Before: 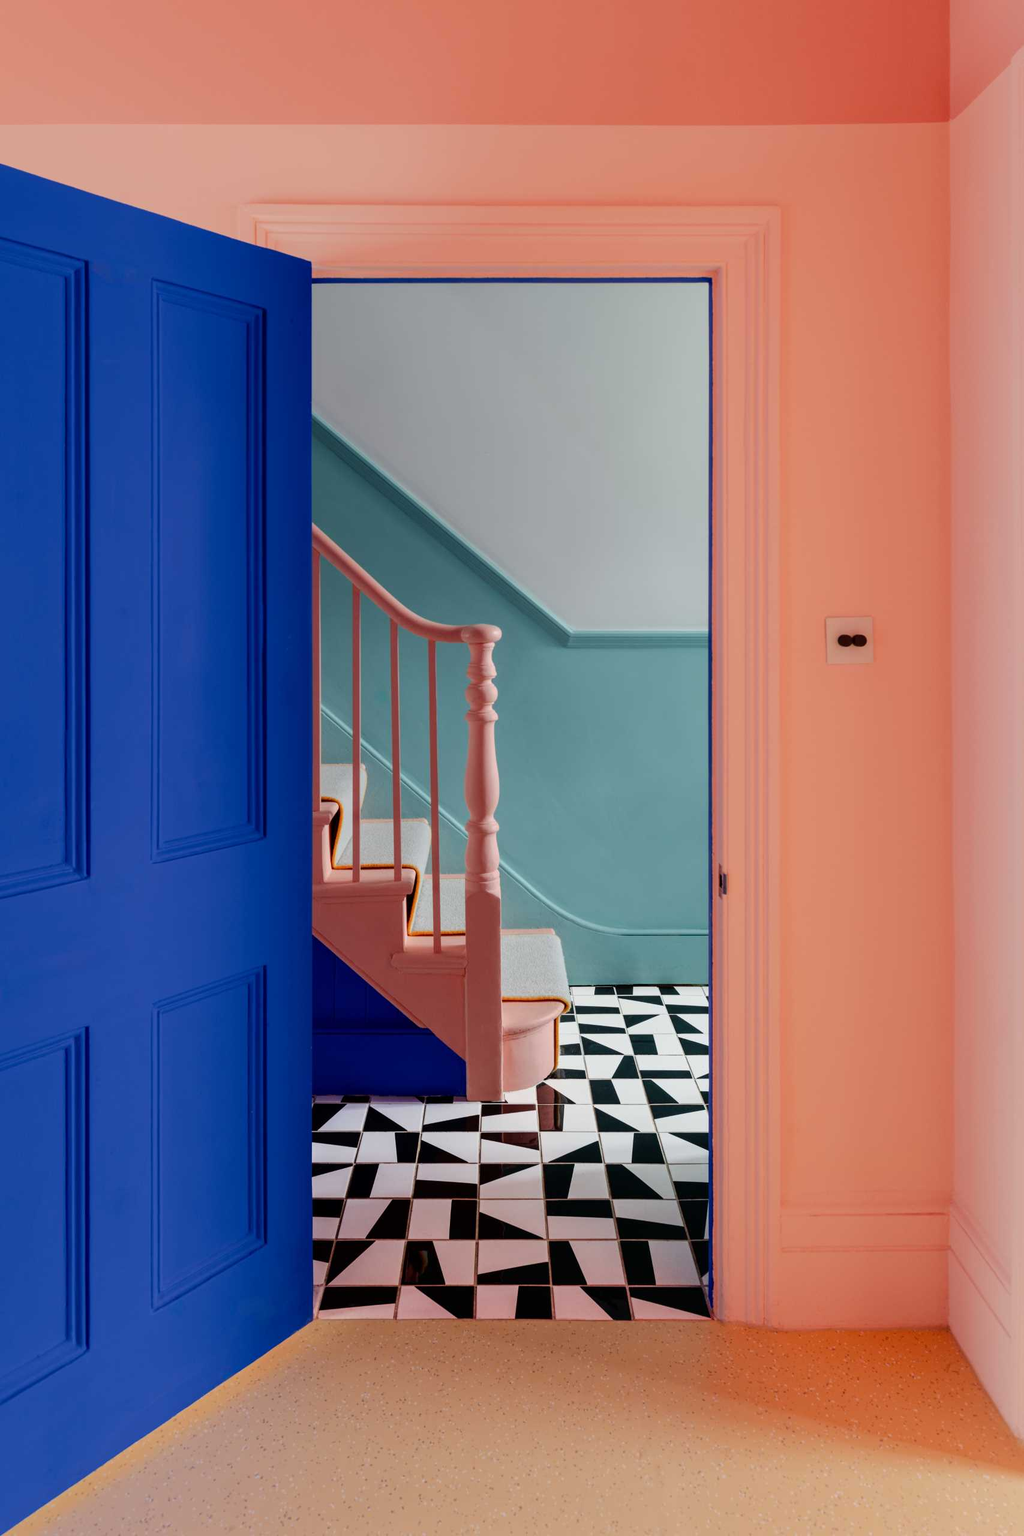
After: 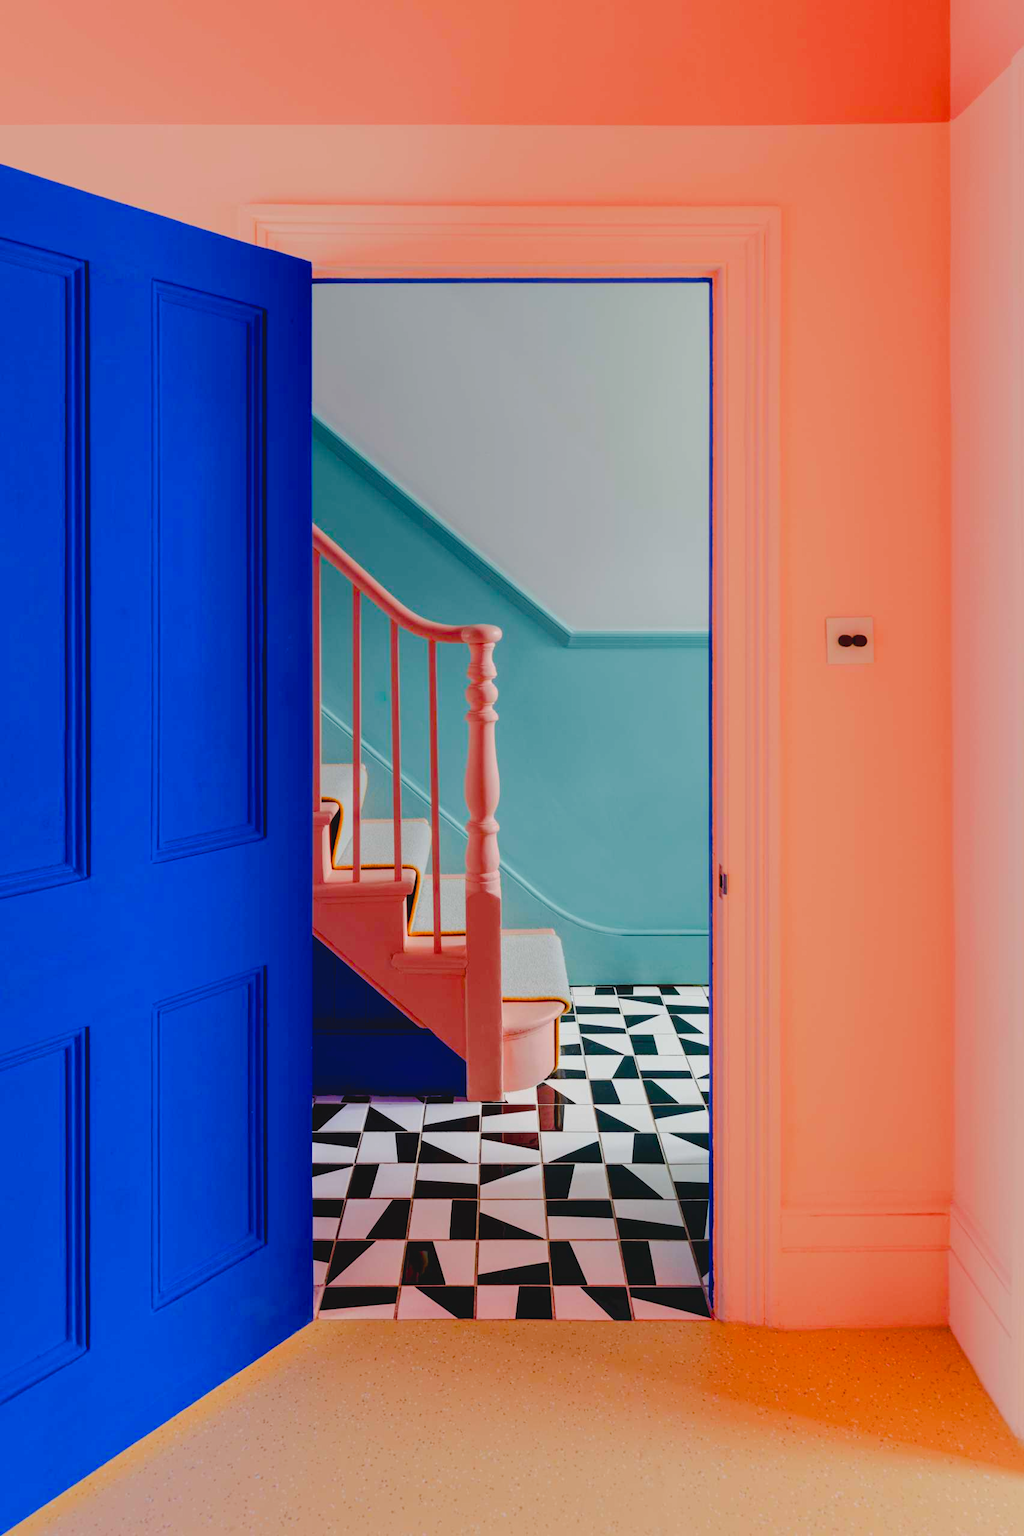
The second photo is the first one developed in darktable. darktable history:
color balance rgb: perceptual saturation grading › global saturation 40.27%, perceptual saturation grading › highlights -50.171%, perceptual saturation grading › shadows 30.561%, perceptual brilliance grading › mid-tones 10.769%, perceptual brilliance grading › shadows 15.275%, global vibrance 15.629%
contrast brightness saturation: contrast -0.118
